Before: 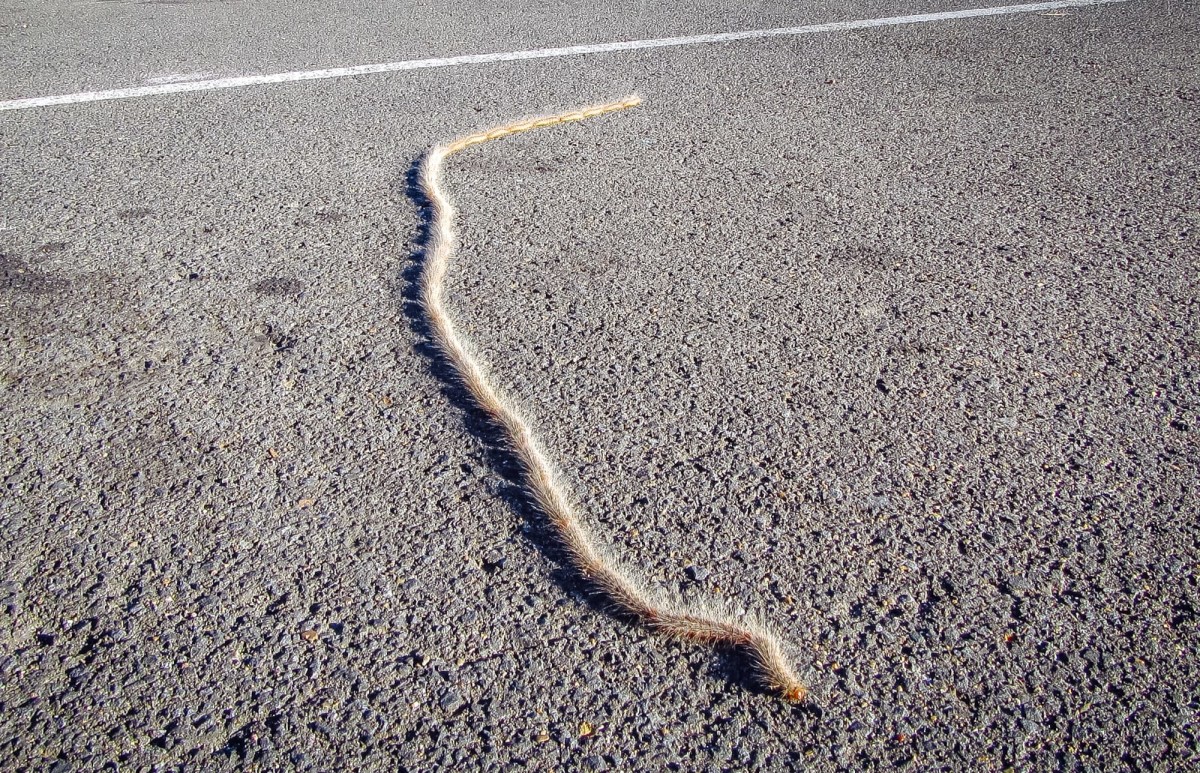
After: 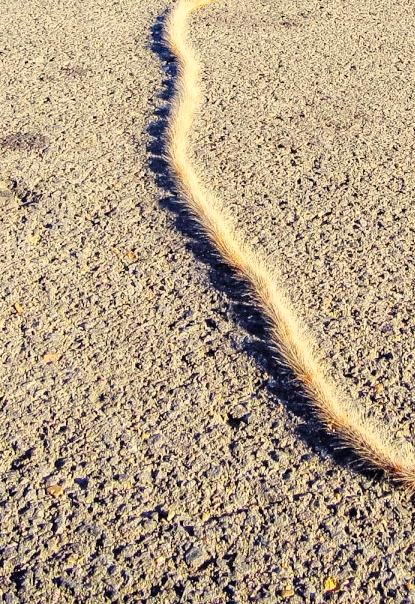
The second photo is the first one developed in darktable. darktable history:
exposure: exposure 0.508 EV, compensate exposure bias true, compensate highlight preservation false
color correction: highlights a* 2.47, highlights b* 22.75
filmic rgb: middle gray luminance 9.3%, black relative exposure -10.66 EV, white relative exposure 3.43 EV, target black luminance 0%, hardness 5.95, latitude 59.67%, contrast 1.089, highlights saturation mix 4.77%, shadows ↔ highlights balance 28.99%, color science v6 (2022), iterations of high-quality reconstruction 10
contrast brightness saturation: contrast 0.071, brightness 0.075, saturation 0.181
crop and rotate: left 21.31%, top 18.813%, right 44.081%, bottom 3.006%
